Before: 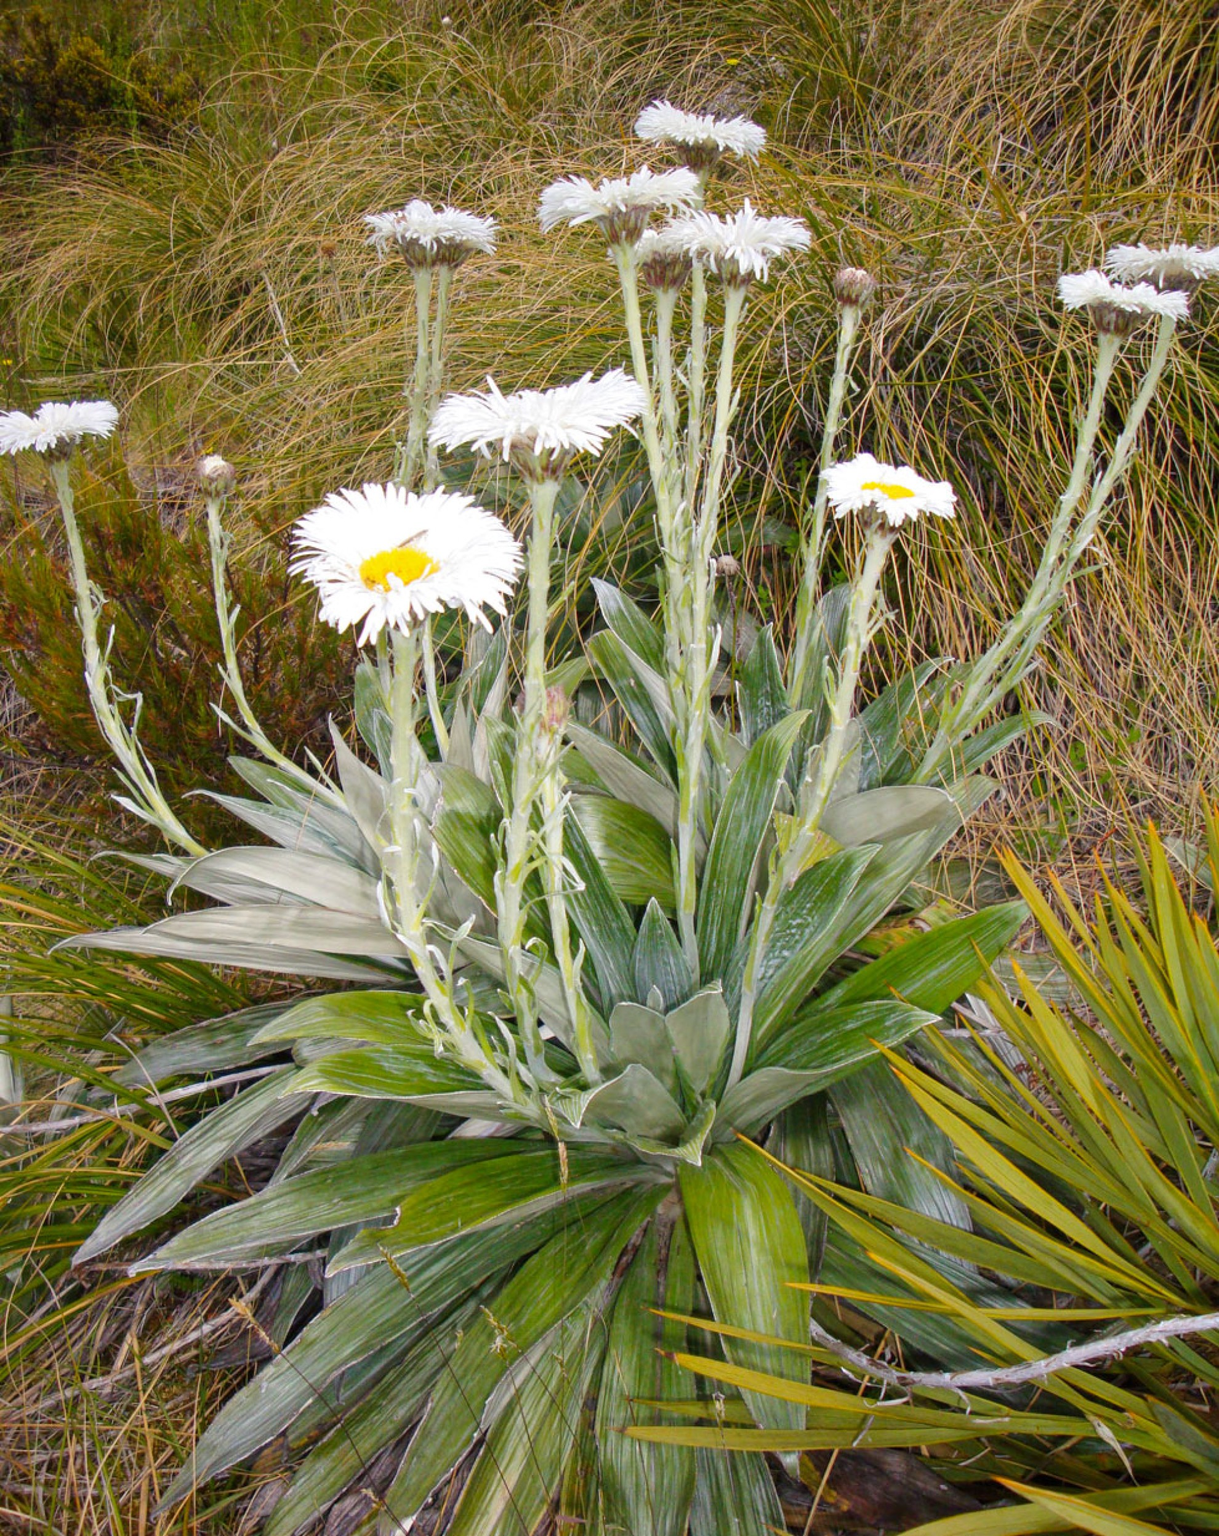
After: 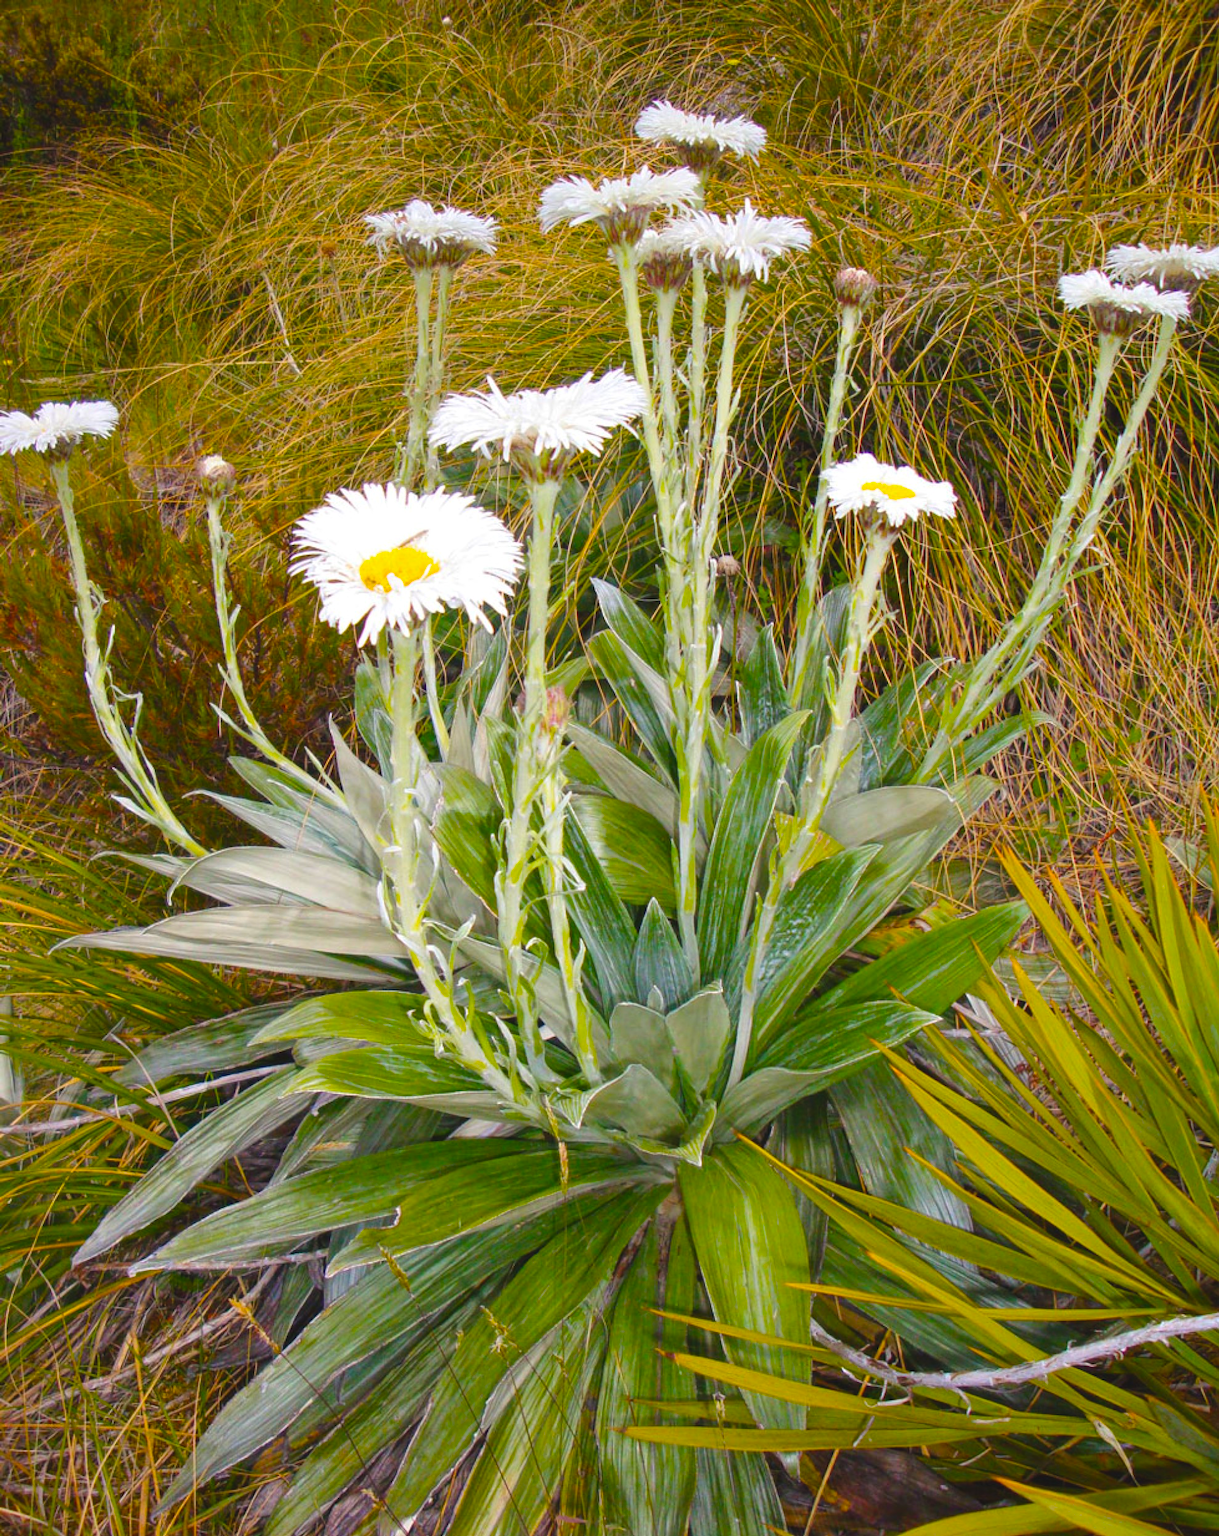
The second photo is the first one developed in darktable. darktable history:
color balance rgb: shadows lift › hue 84.62°, global offset › luminance 0.75%, linear chroma grading › global chroma 15.368%, perceptual saturation grading › global saturation 30.933%, global vibrance 14.747%
